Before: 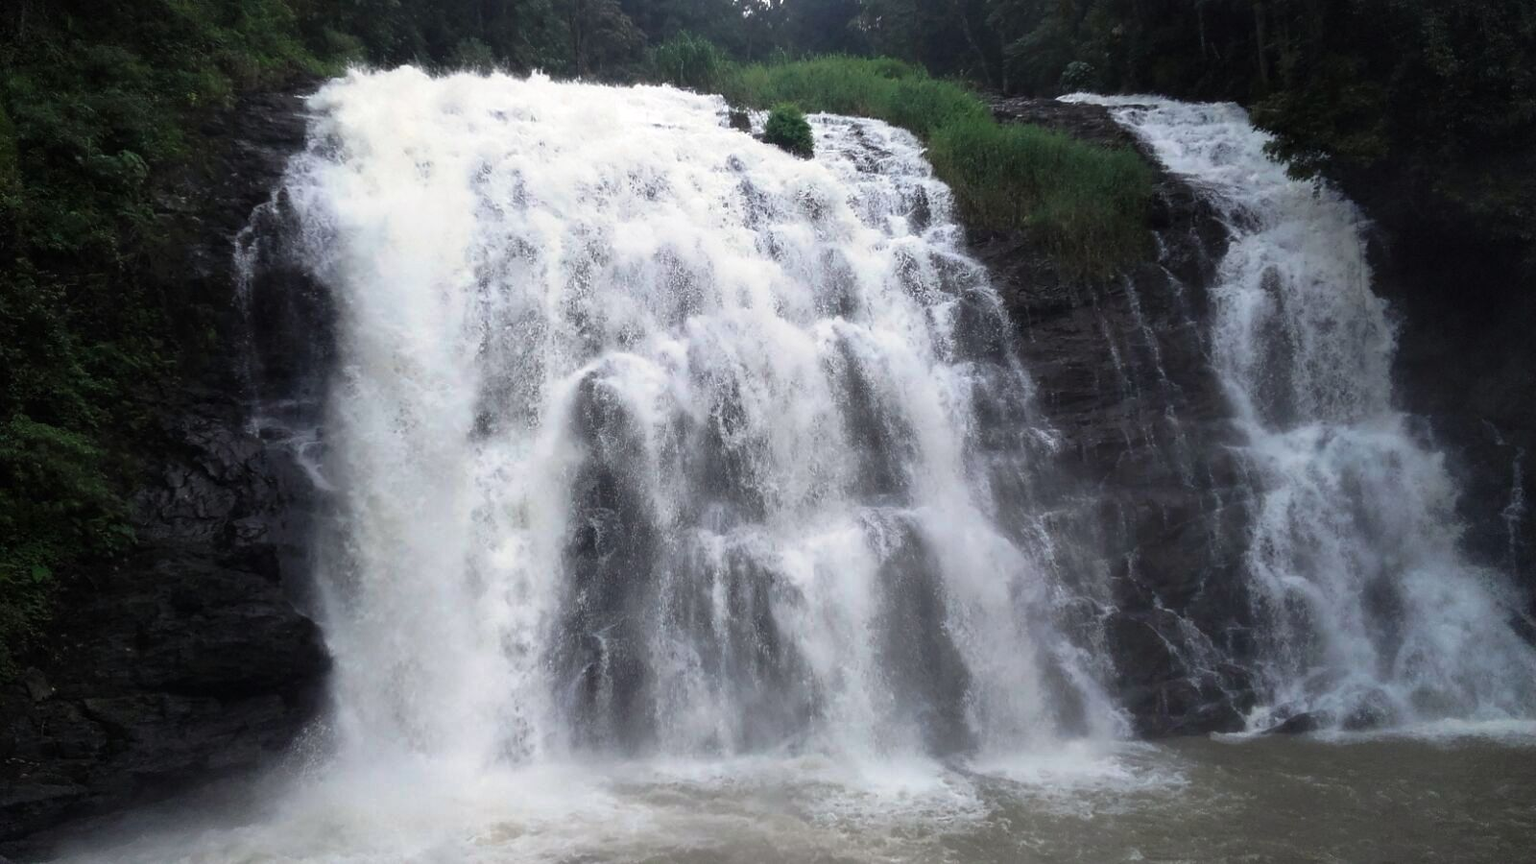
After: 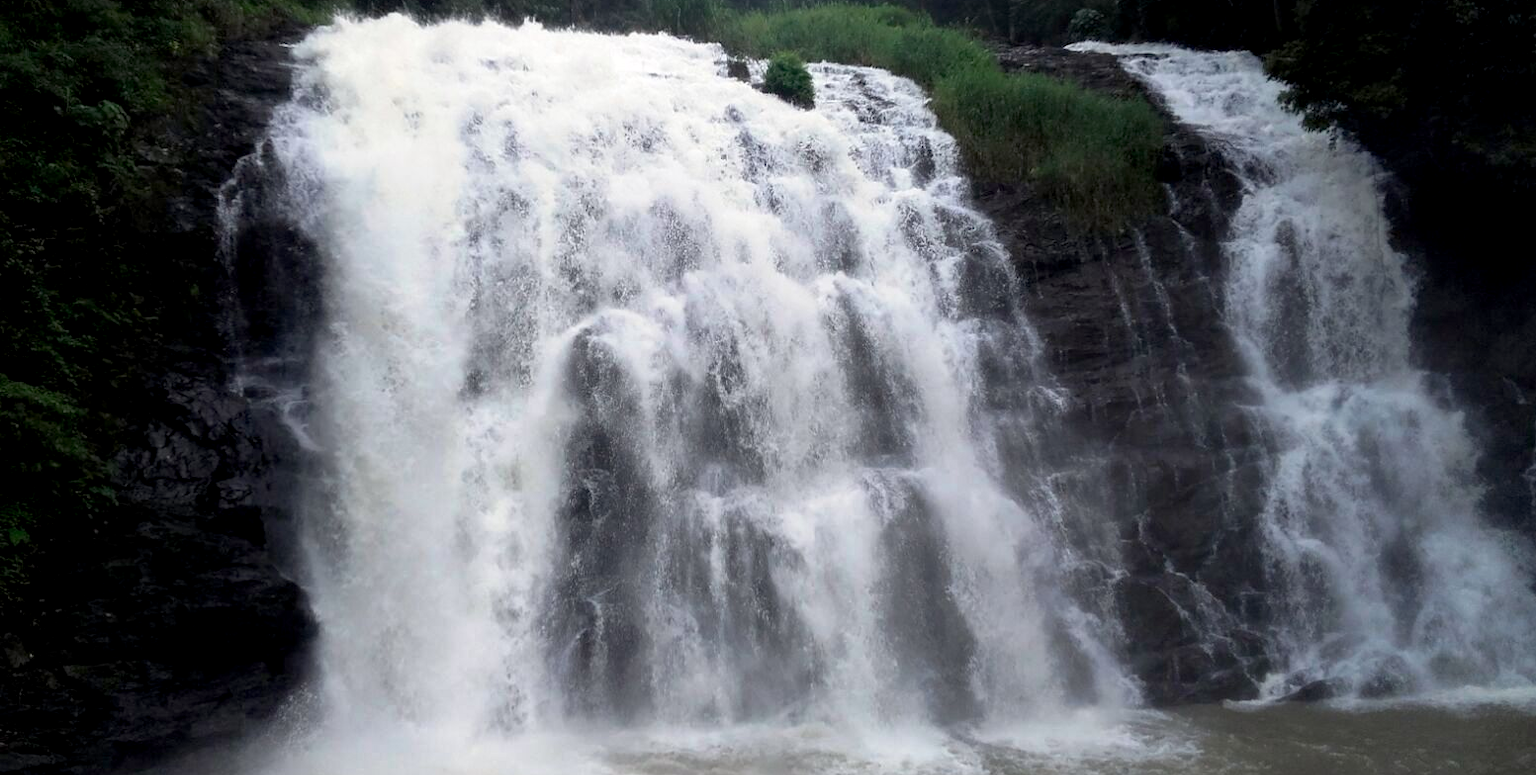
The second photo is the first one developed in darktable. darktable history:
crop: left 1.507%, top 6.147%, right 1.379%, bottom 6.637%
exposure: black level correction 0.007, compensate highlight preservation false
